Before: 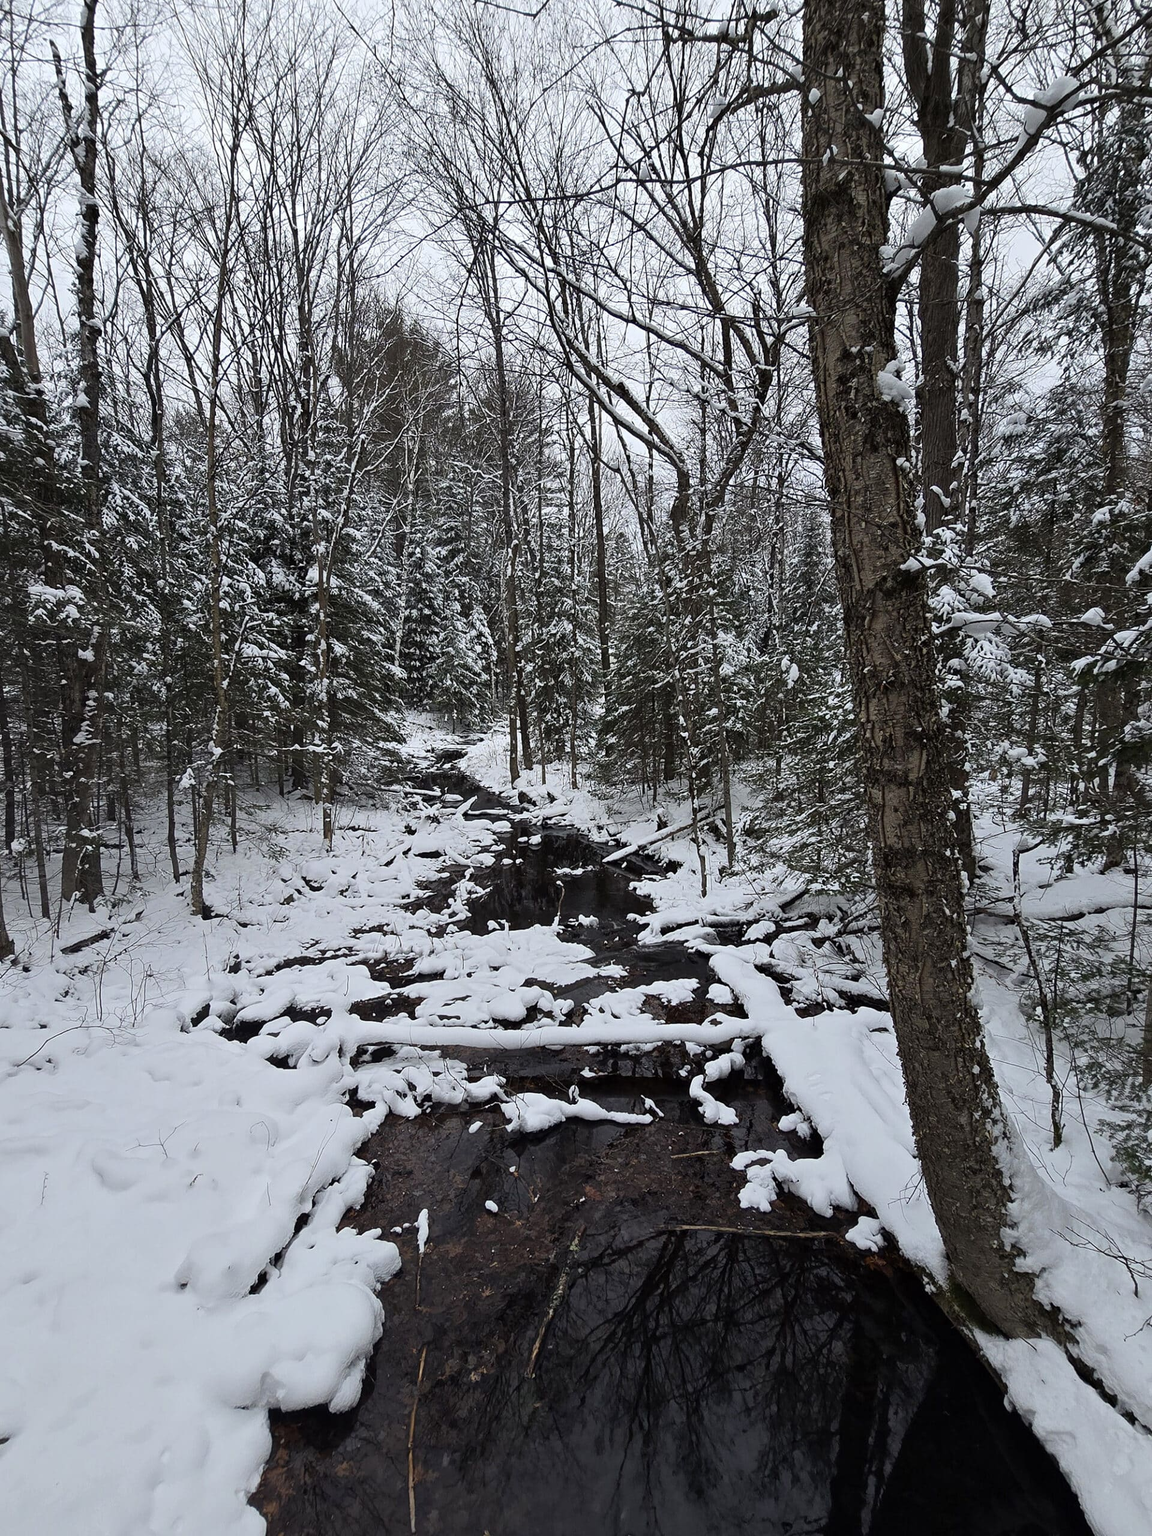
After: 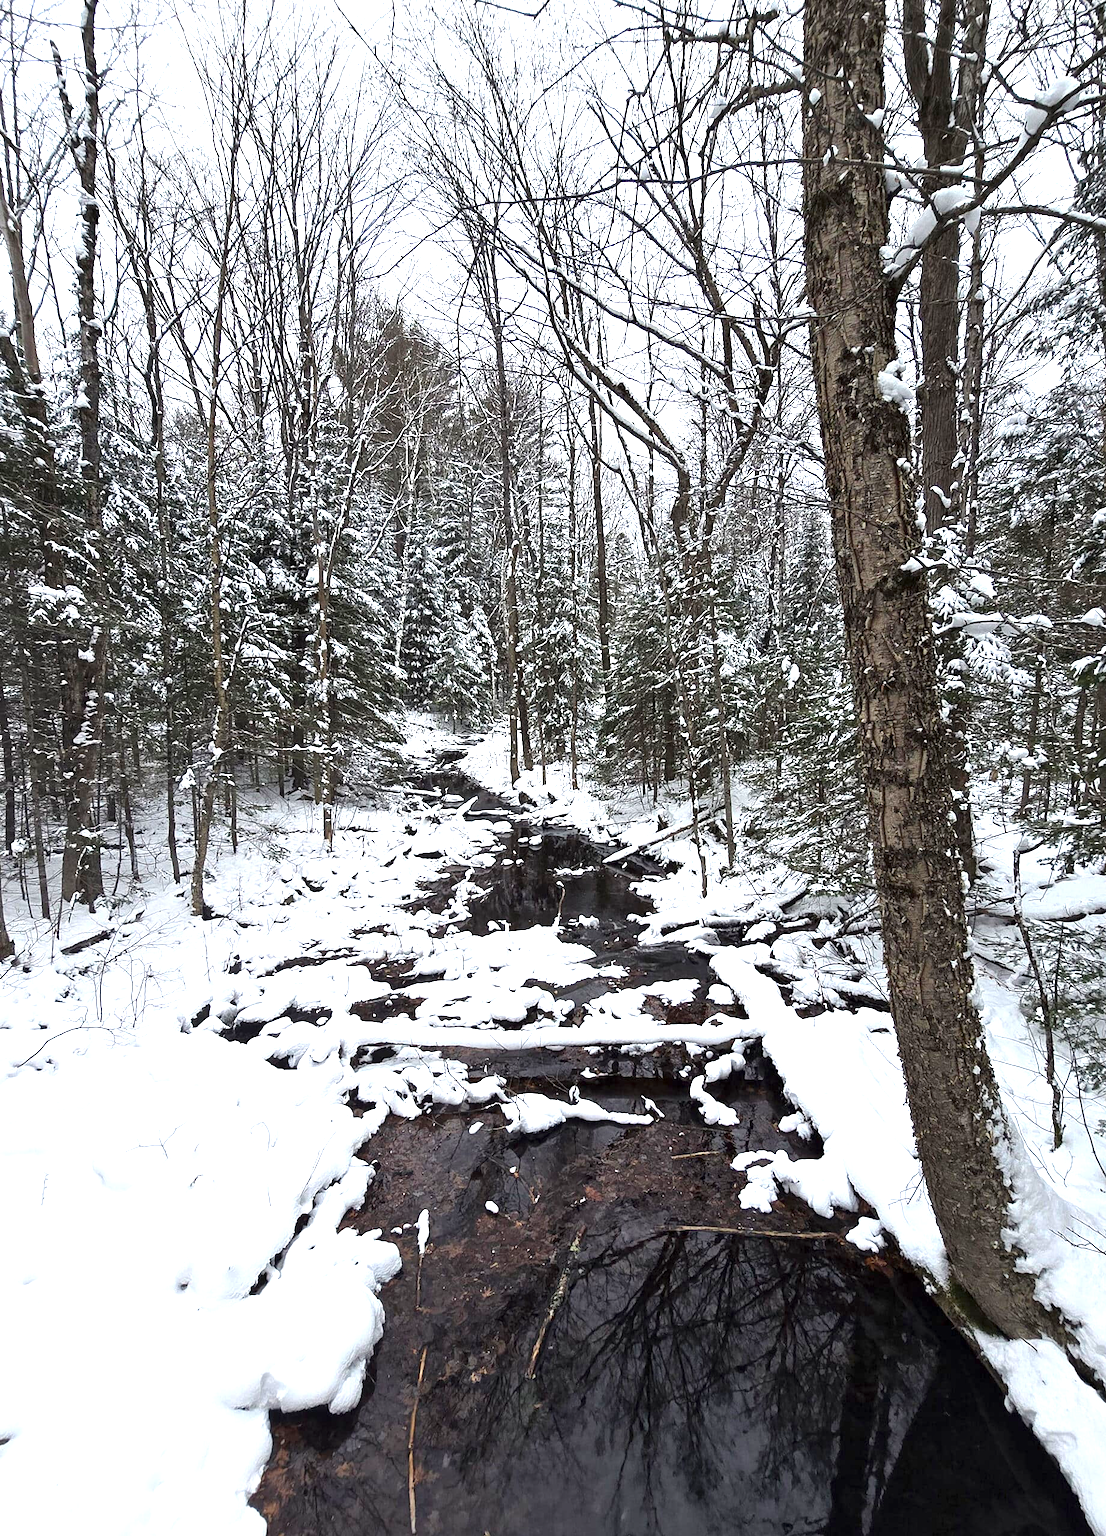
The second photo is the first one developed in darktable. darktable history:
local contrast: mode bilateral grid, contrast 20, coarseness 51, detail 119%, midtone range 0.2
exposure: black level correction 0, exposure 1.2 EV, compensate highlight preservation false
crop: right 3.943%, bottom 0.035%
